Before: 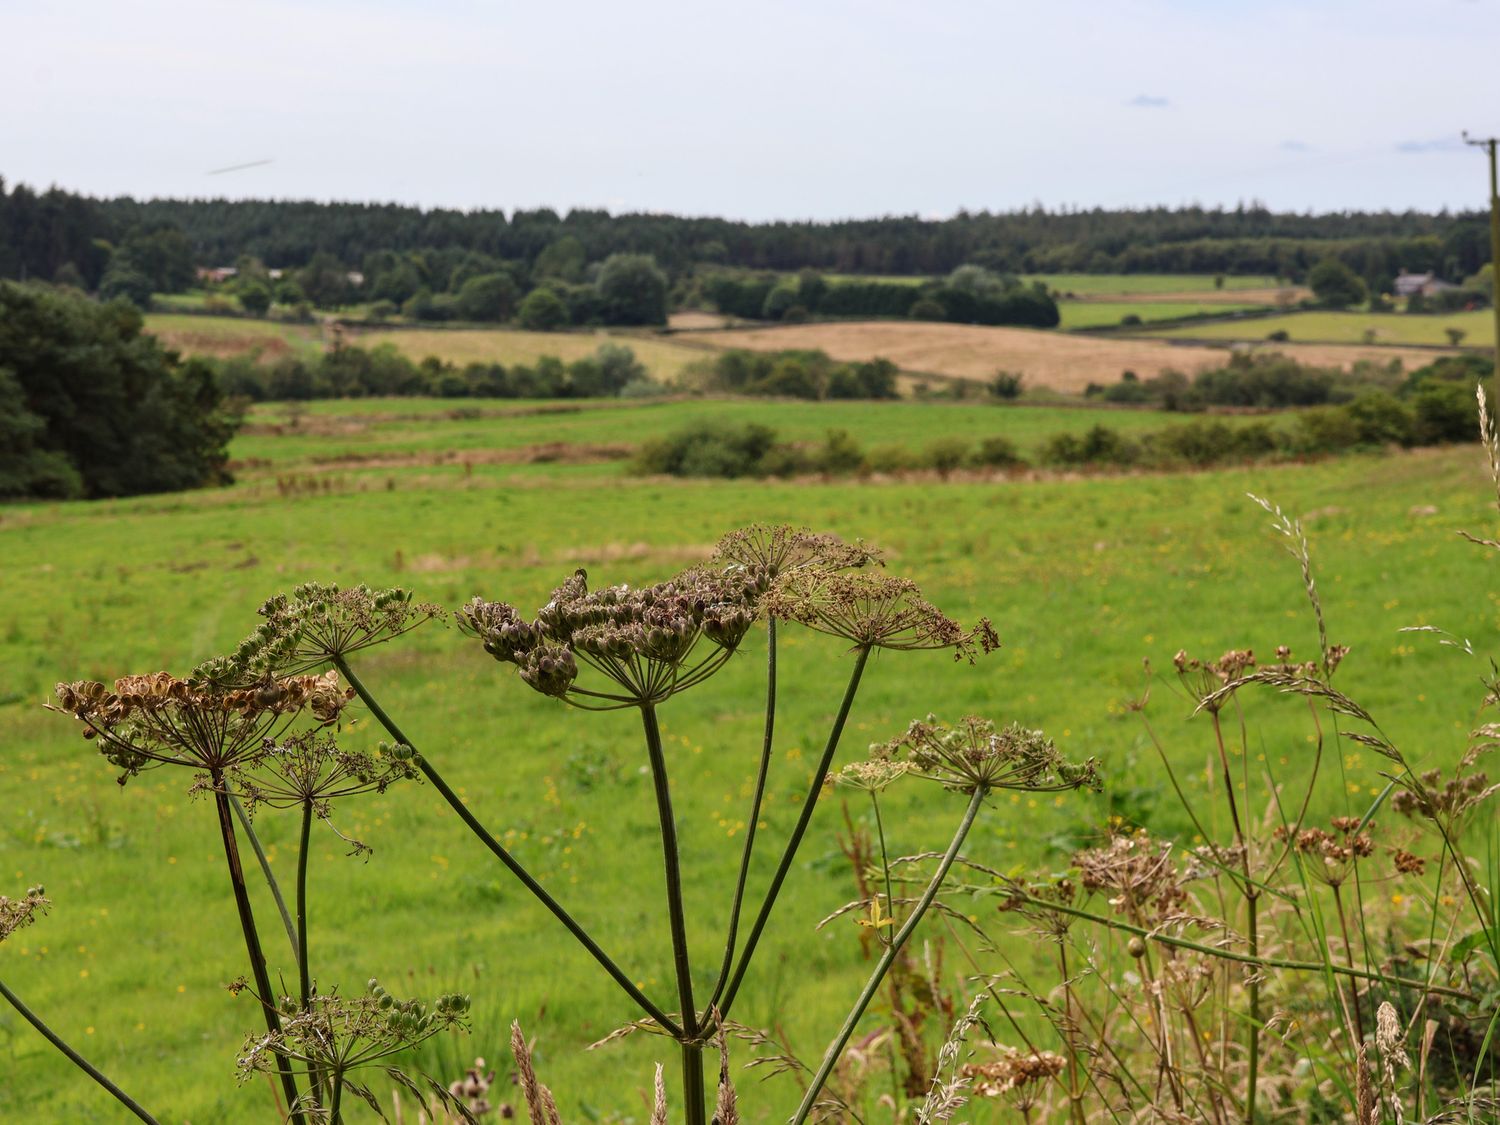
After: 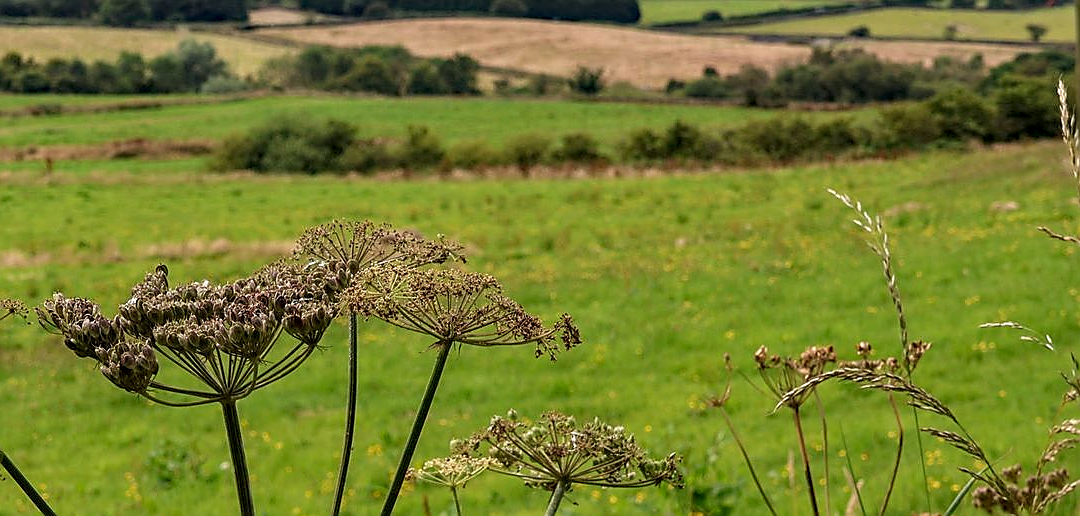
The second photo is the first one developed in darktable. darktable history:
local contrast: on, module defaults
haze removal: compatibility mode true, adaptive false
crop and rotate: left 27.938%, top 27.046%, bottom 27.046%
sharpen: radius 1.4, amount 1.25, threshold 0.7
